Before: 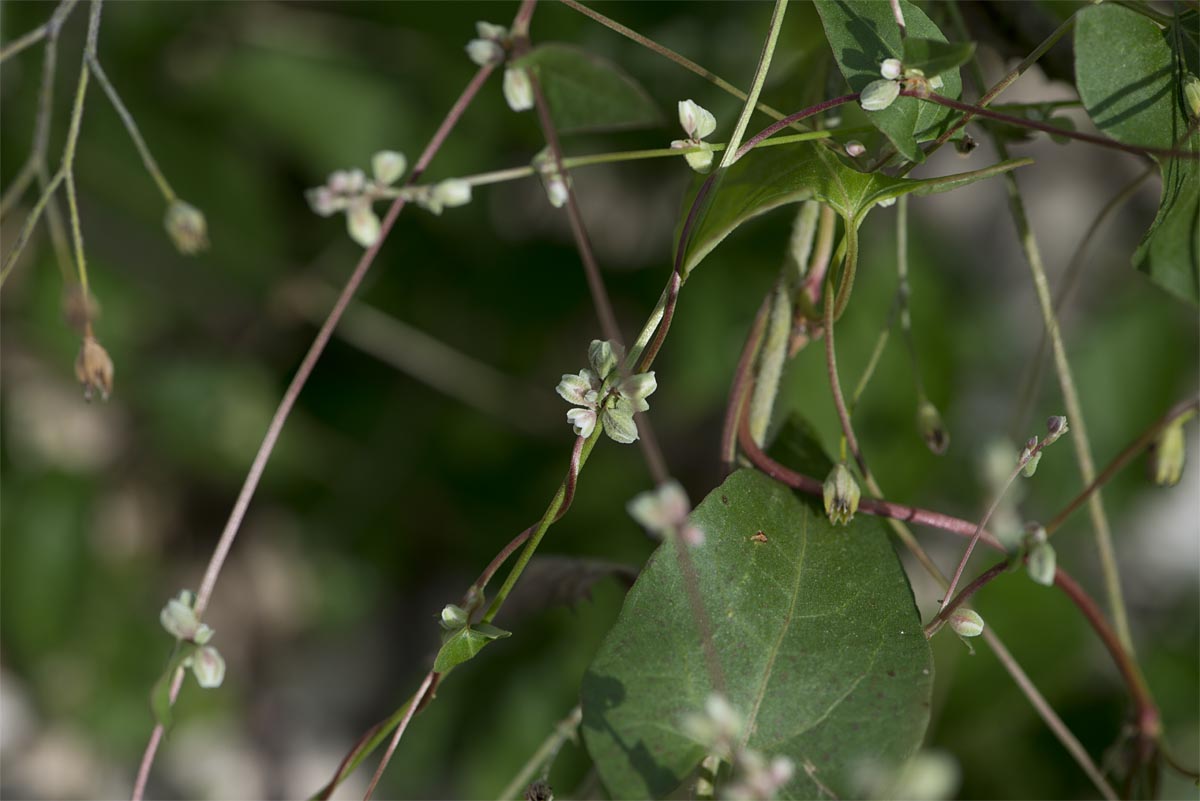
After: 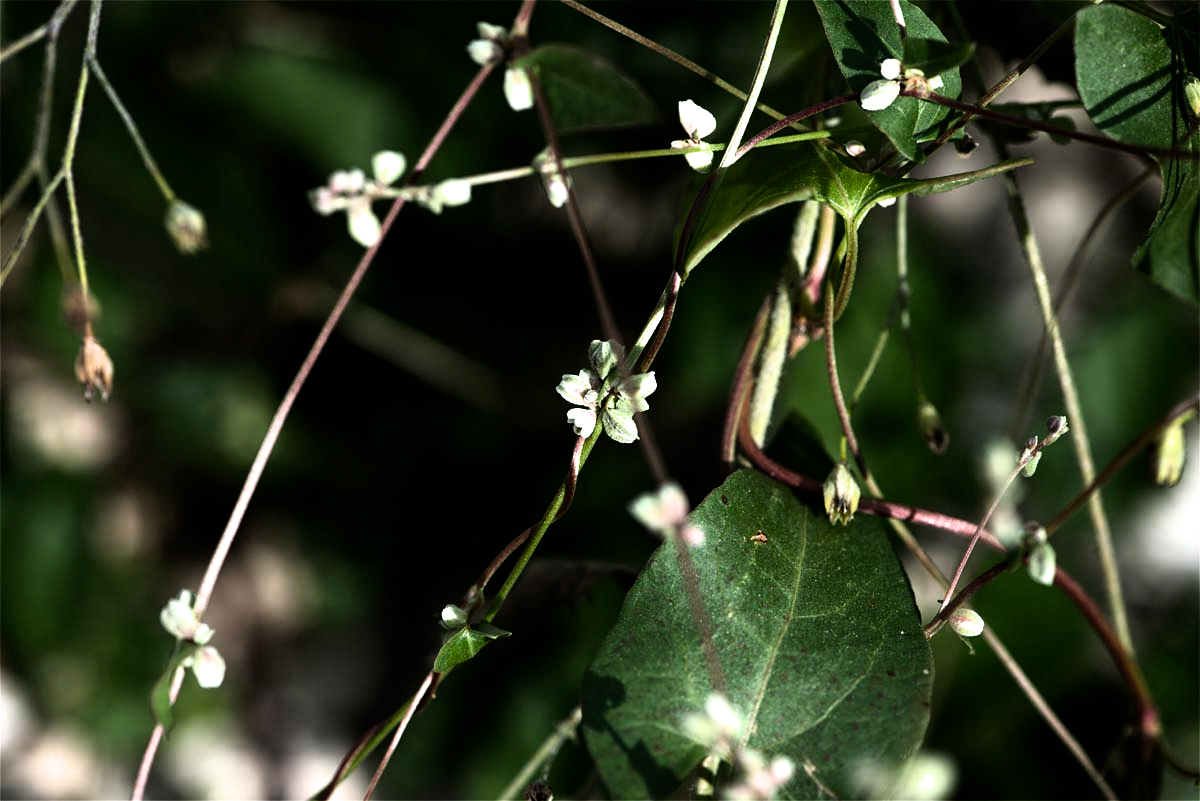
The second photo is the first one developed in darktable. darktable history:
filmic rgb: white relative exposure 2.2 EV, hardness 6.97
tone equalizer: -8 EV -1.08 EV, -7 EV -1.01 EV, -6 EV -0.867 EV, -5 EV -0.578 EV, -3 EV 0.578 EV, -2 EV 0.867 EV, -1 EV 1.01 EV, +0 EV 1.08 EV, edges refinement/feathering 500, mask exposure compensation -1.57 EV, preserve details no
